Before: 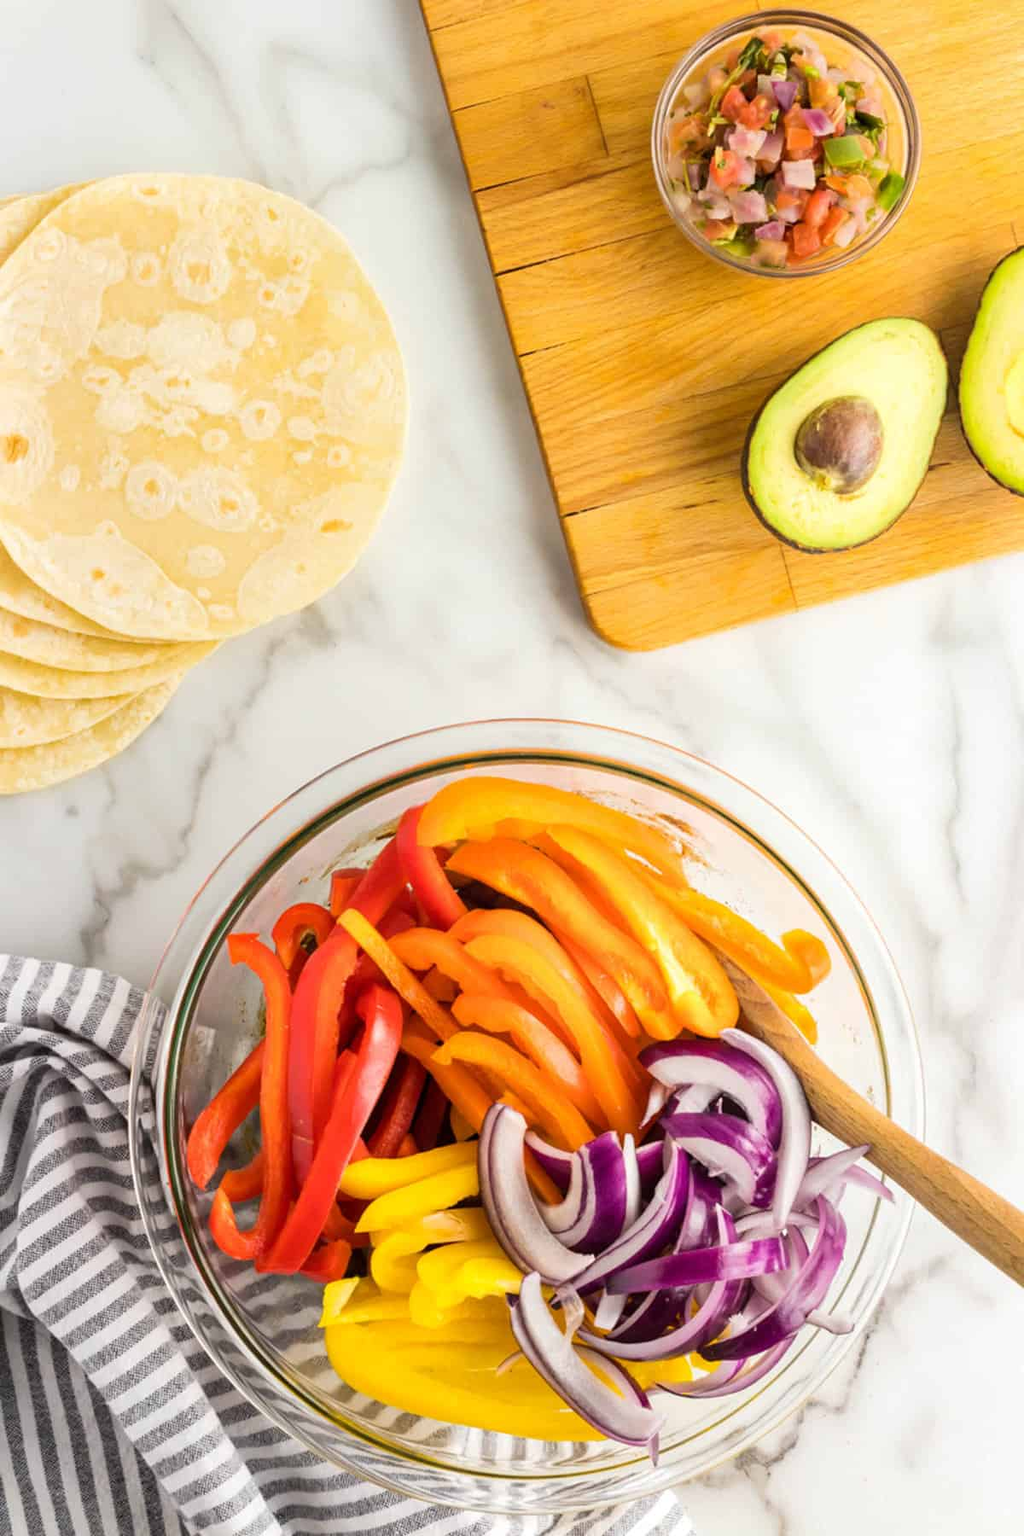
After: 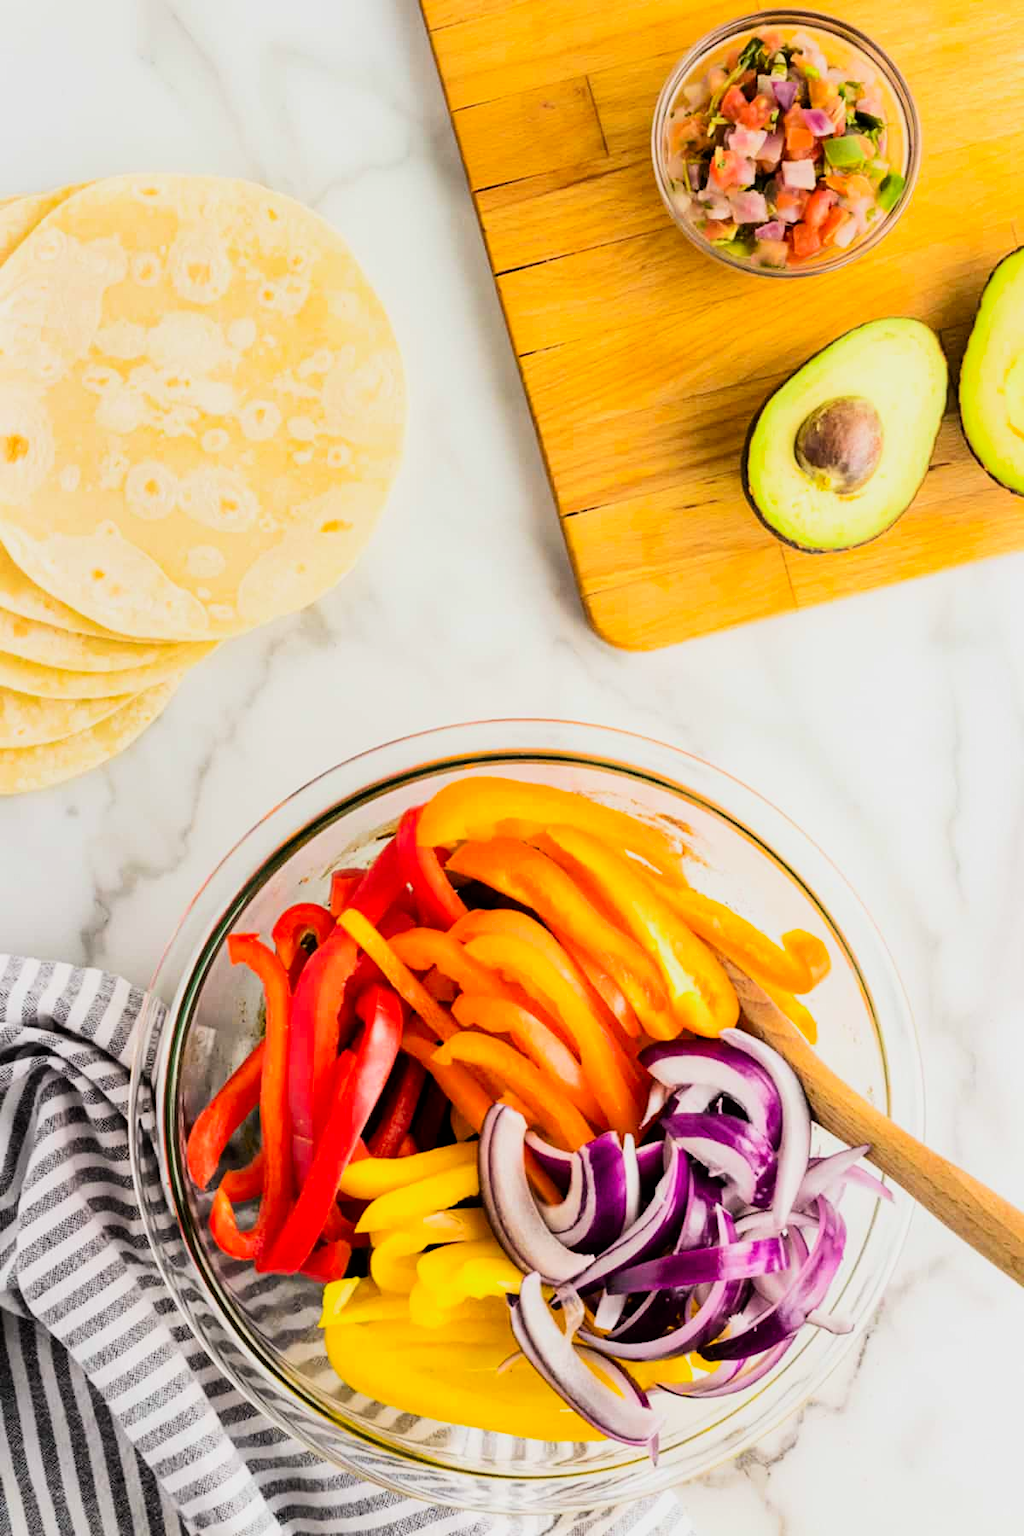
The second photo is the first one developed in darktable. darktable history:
filmic rgb: black relative exposure -5.11 EV, white relative exposure 3.96 EV, hardness 2.88, contrast 1.506, contrast in shadows safe
contrast equalizer: octaves 7, y [[0.5, 0.5, 0.544, 0.569, 0.5, 0.5], [0.5 ×6], [0.5 ×6], [0 ×6], [0 ×6]], mix -0.311
contrast brightness saturation: contrast 0.081, saturation 0.199
